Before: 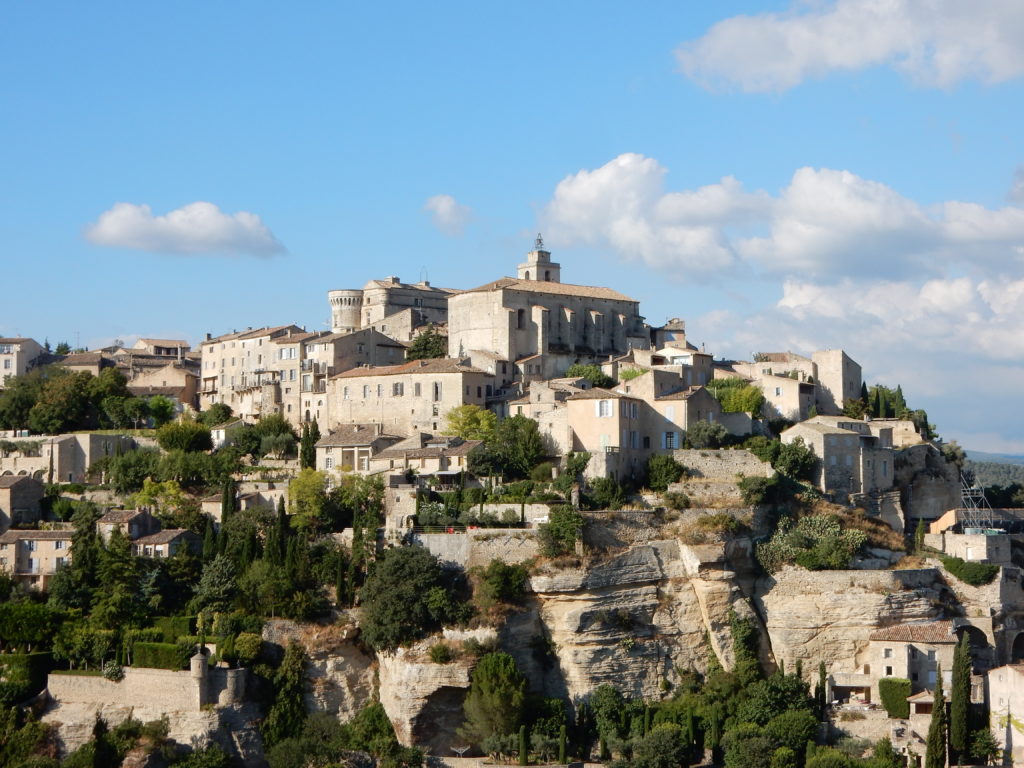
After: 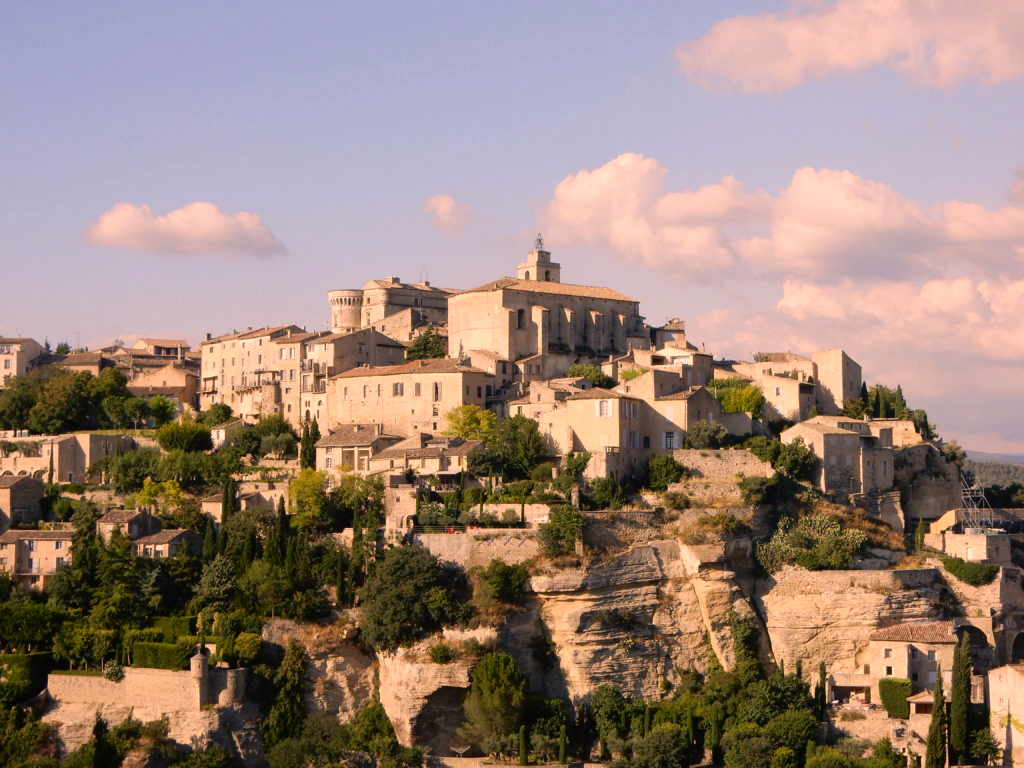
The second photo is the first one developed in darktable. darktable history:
color correction: highlights a* 21.88, highlights b* 22.25
